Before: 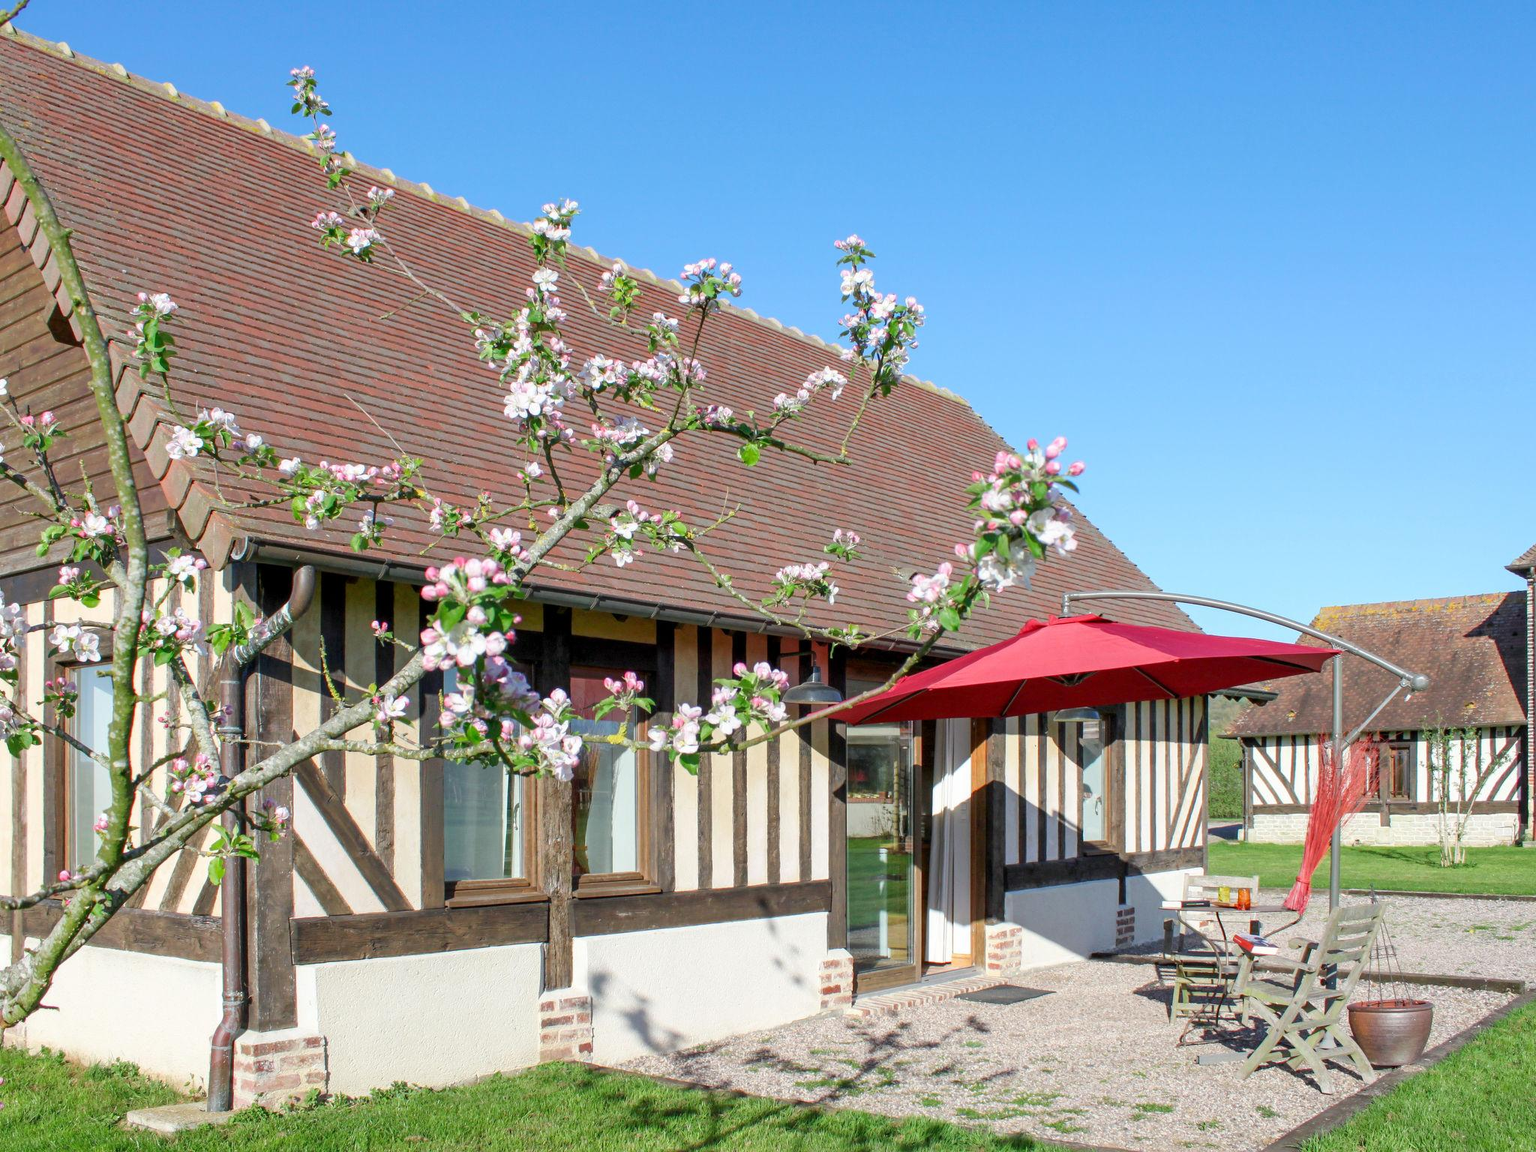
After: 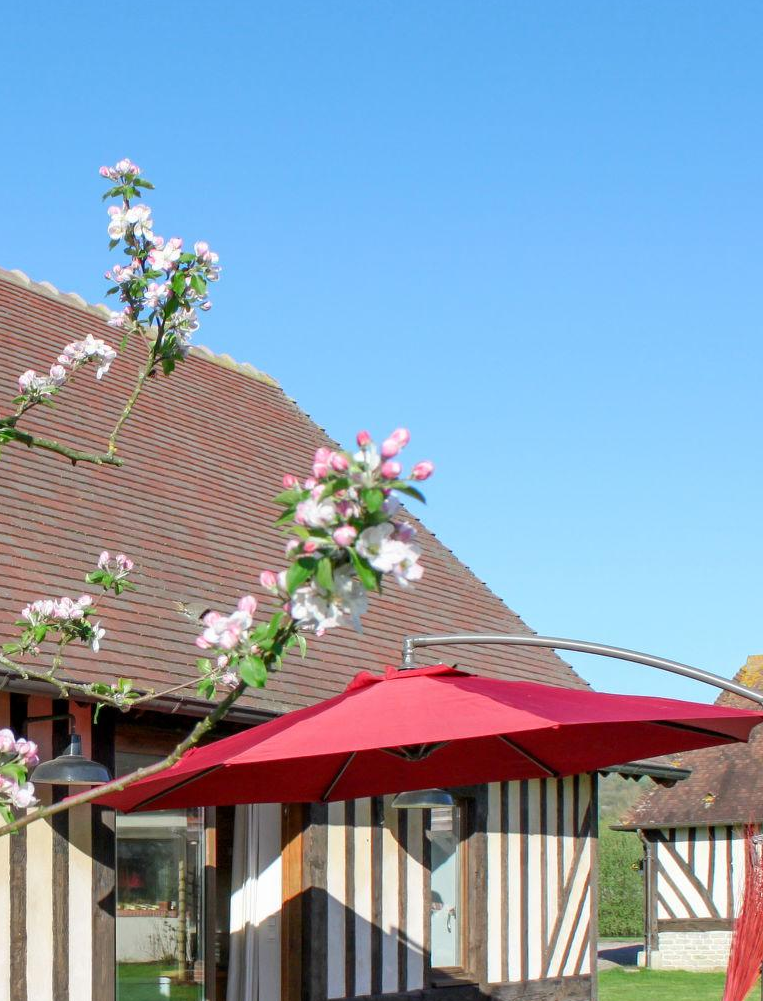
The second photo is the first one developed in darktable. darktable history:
crop and rotate: left 49.464%, top 10.084%, right 13.239%, bottom 24.696%
